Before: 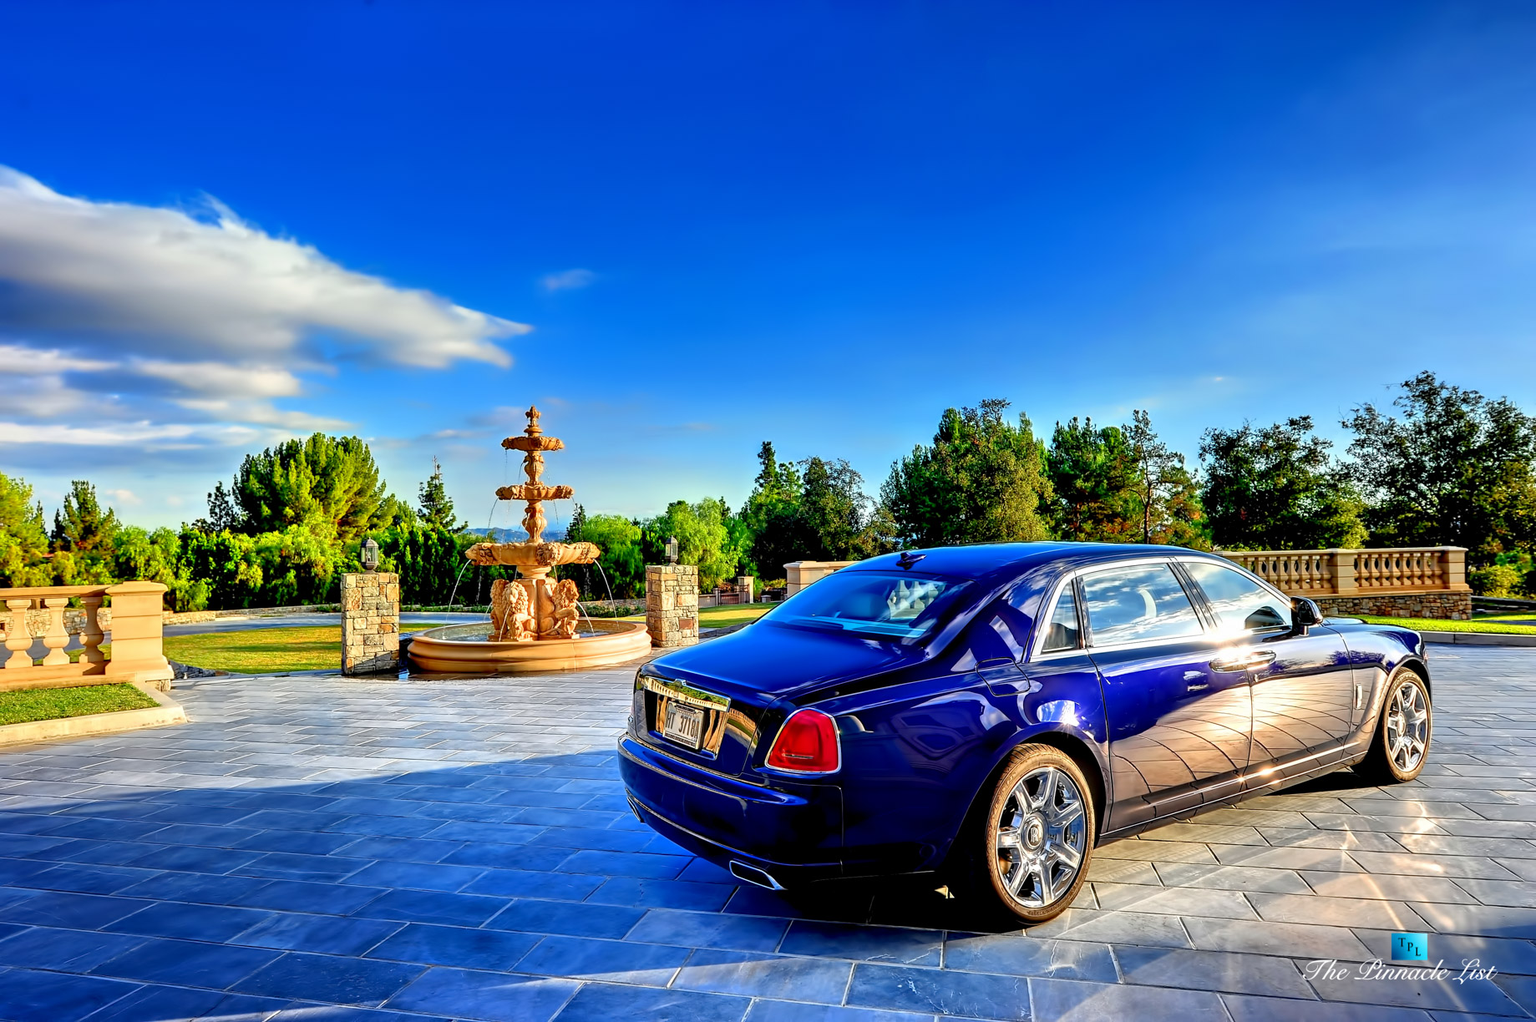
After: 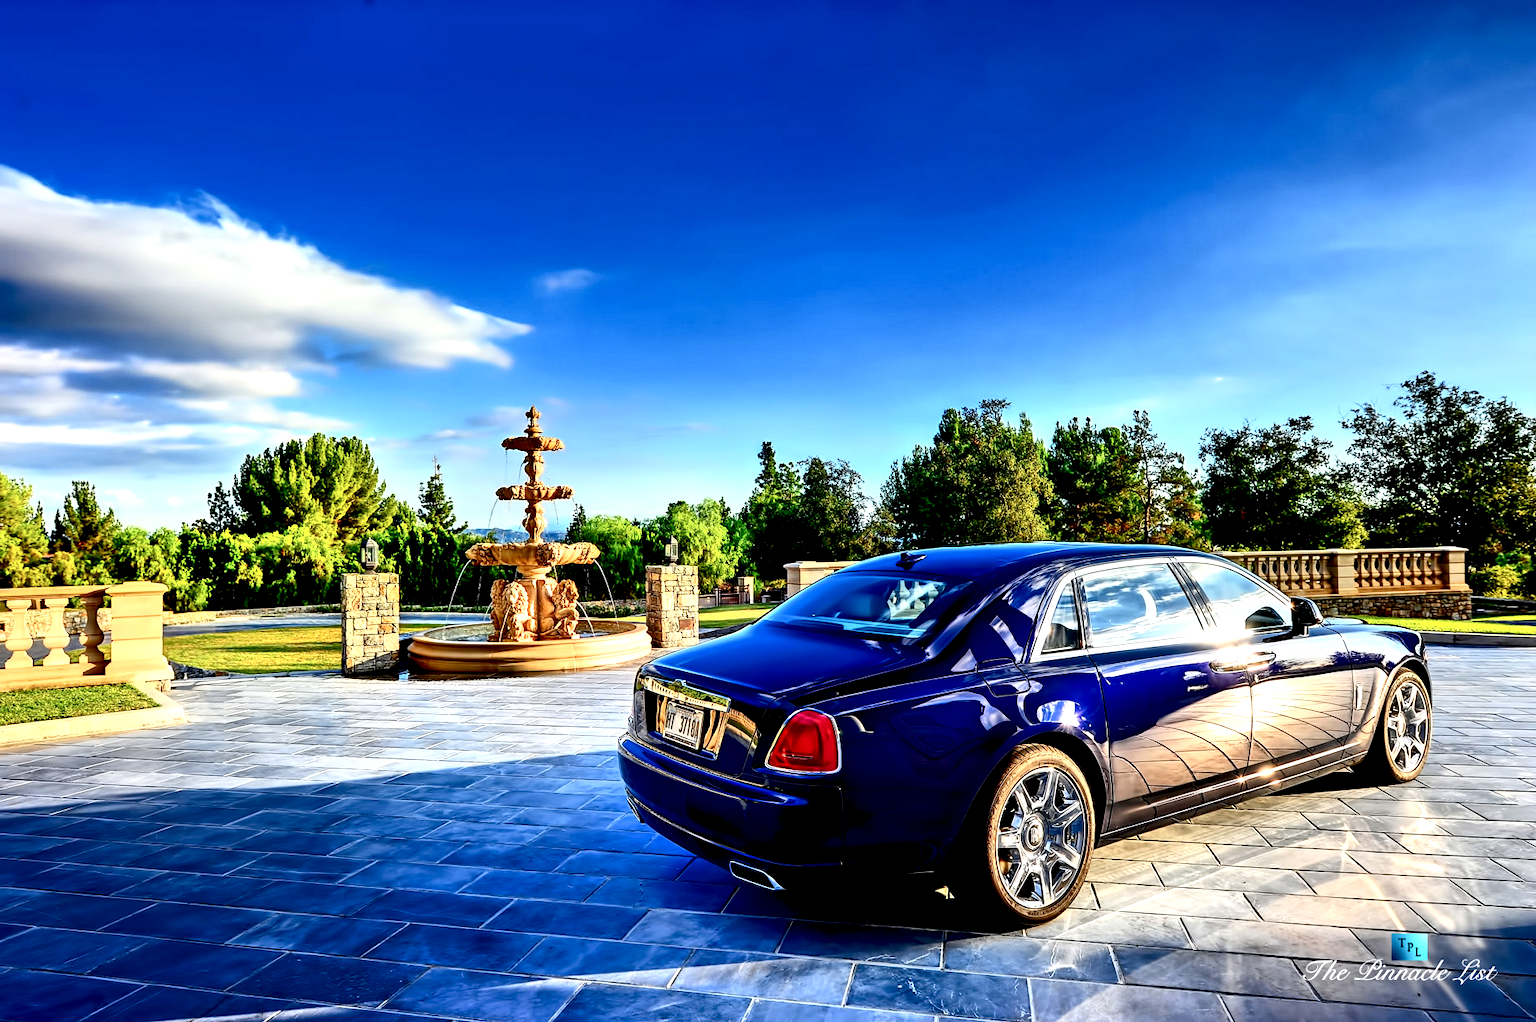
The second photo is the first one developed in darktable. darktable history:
local contrast: highlights 123%, shadows 126%, detail 140%, midtone range 0.254
contrast brightness saturation: contrast 0.28
